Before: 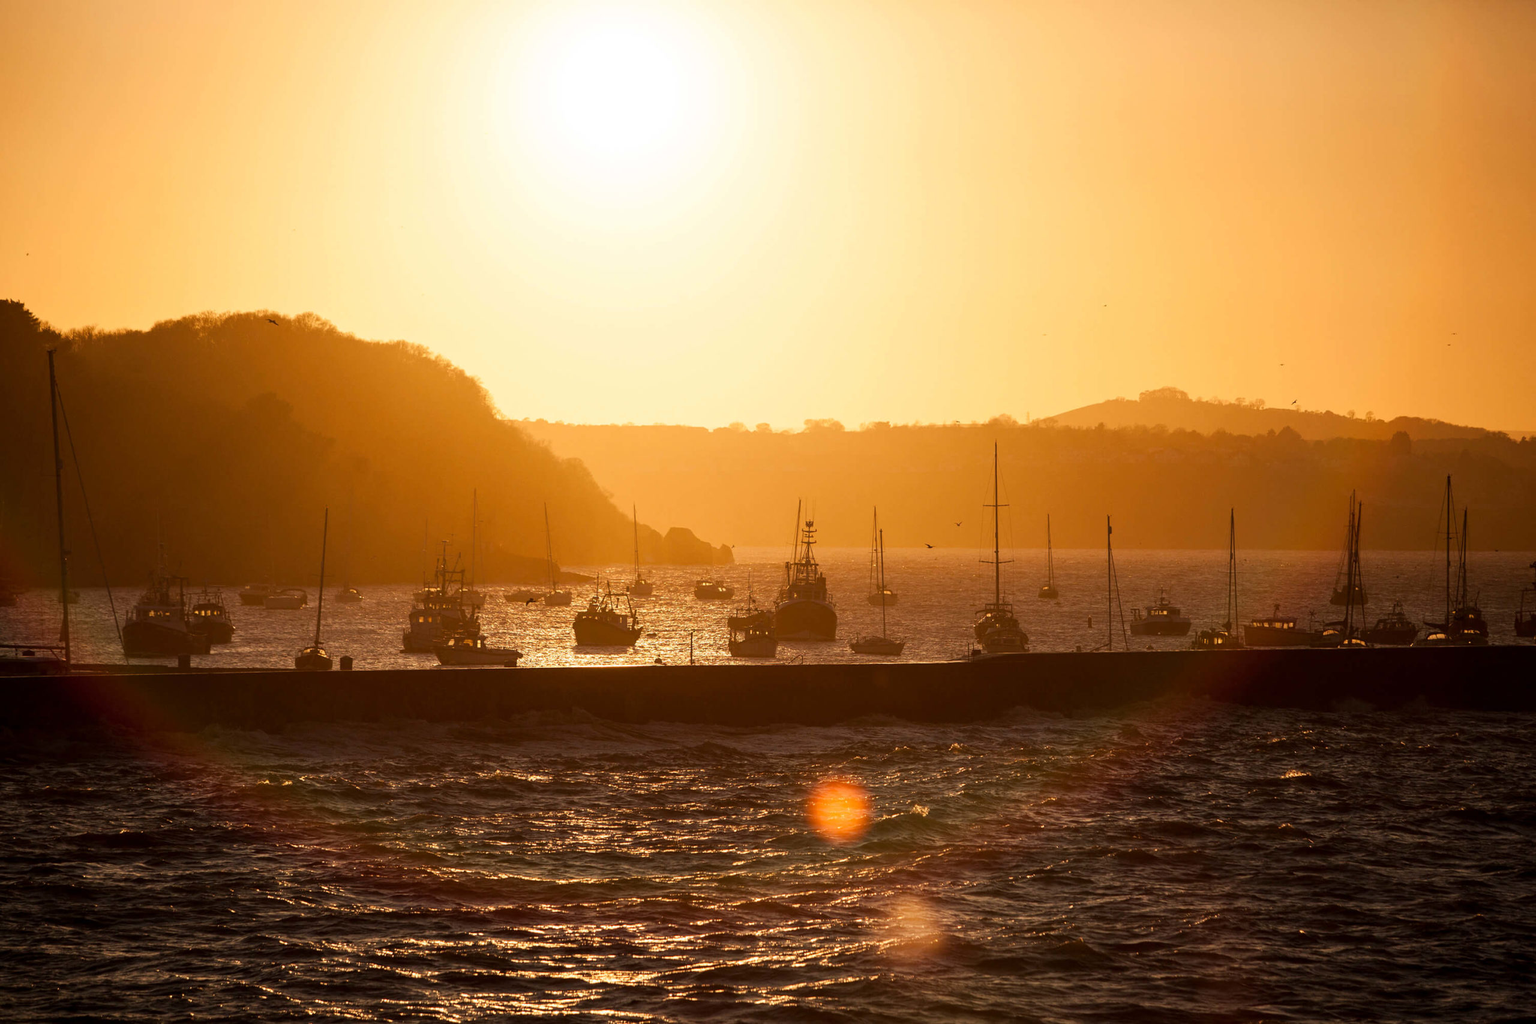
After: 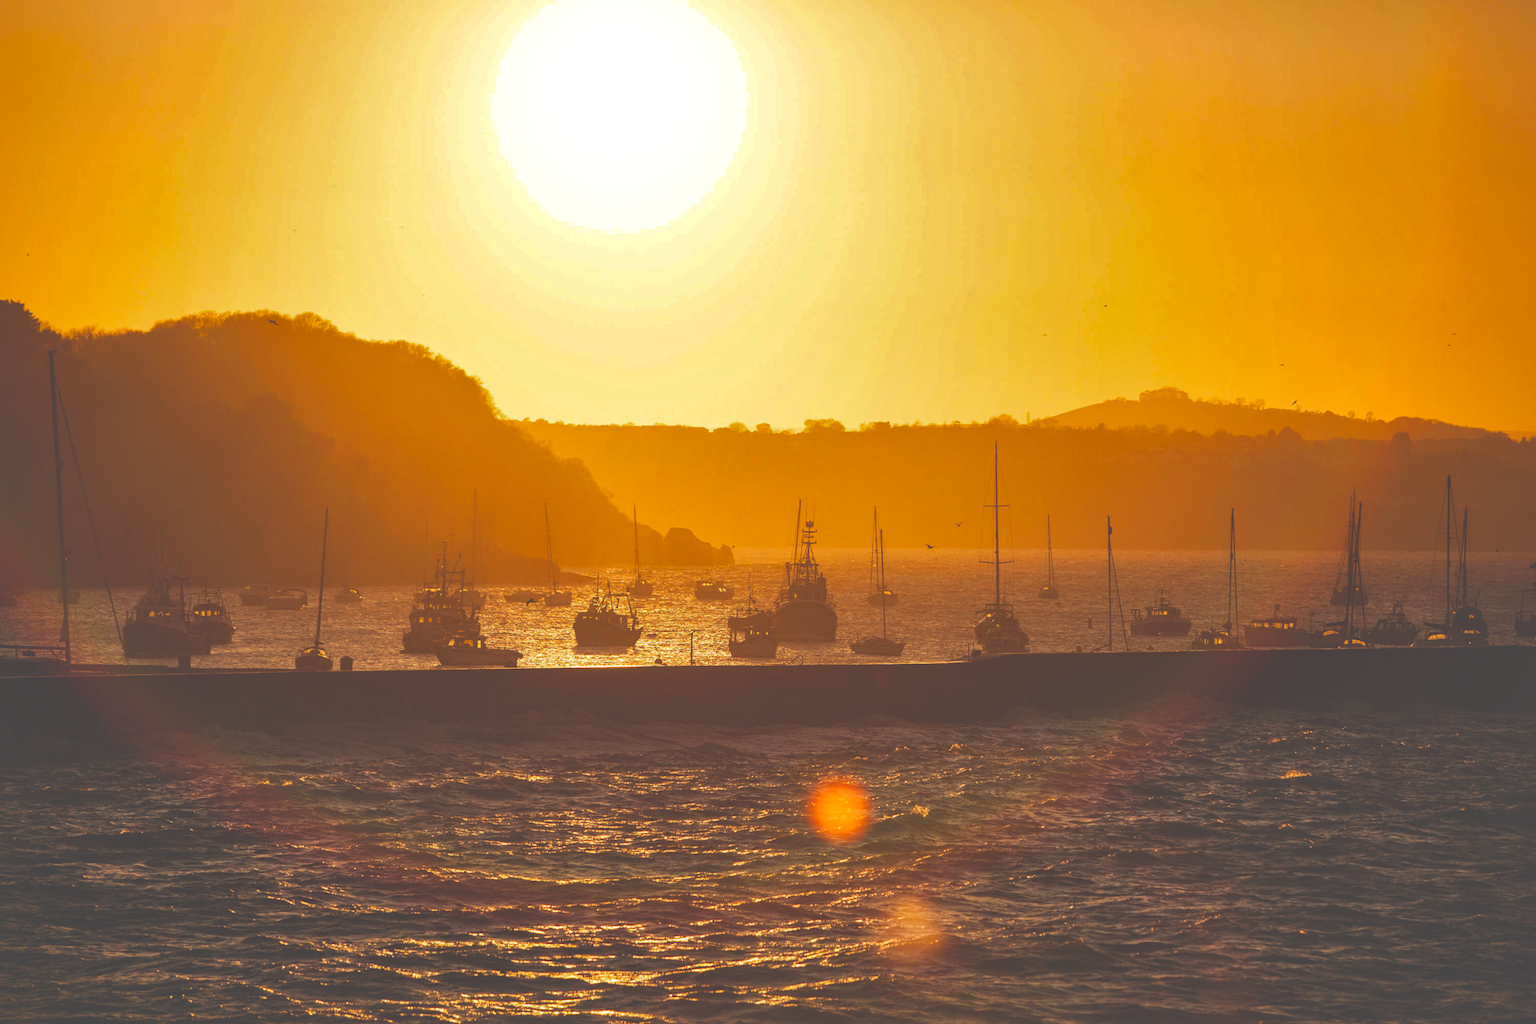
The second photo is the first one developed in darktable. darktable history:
exposure: black level correction -0.041, exposure 0.064 EV, compensate highlight preservation false
shadows and highlights: highlights -60
white balance: emerald 1
color balance rgb: perceptual saturation grading › global saturation 20%, global vibrance 20%
